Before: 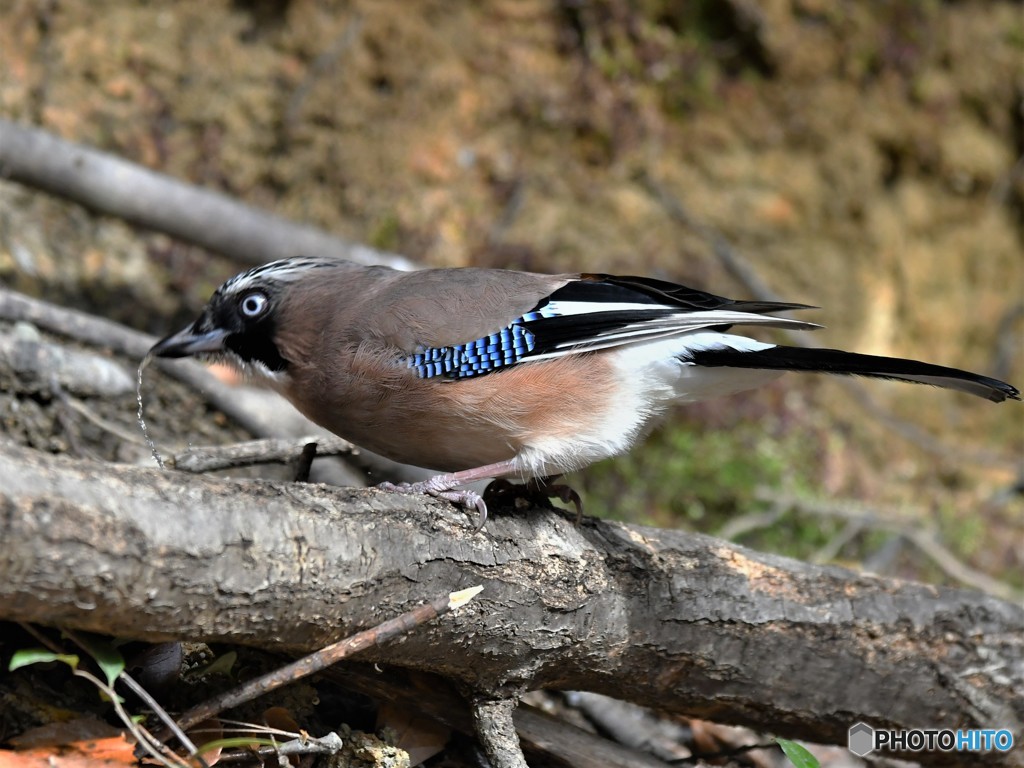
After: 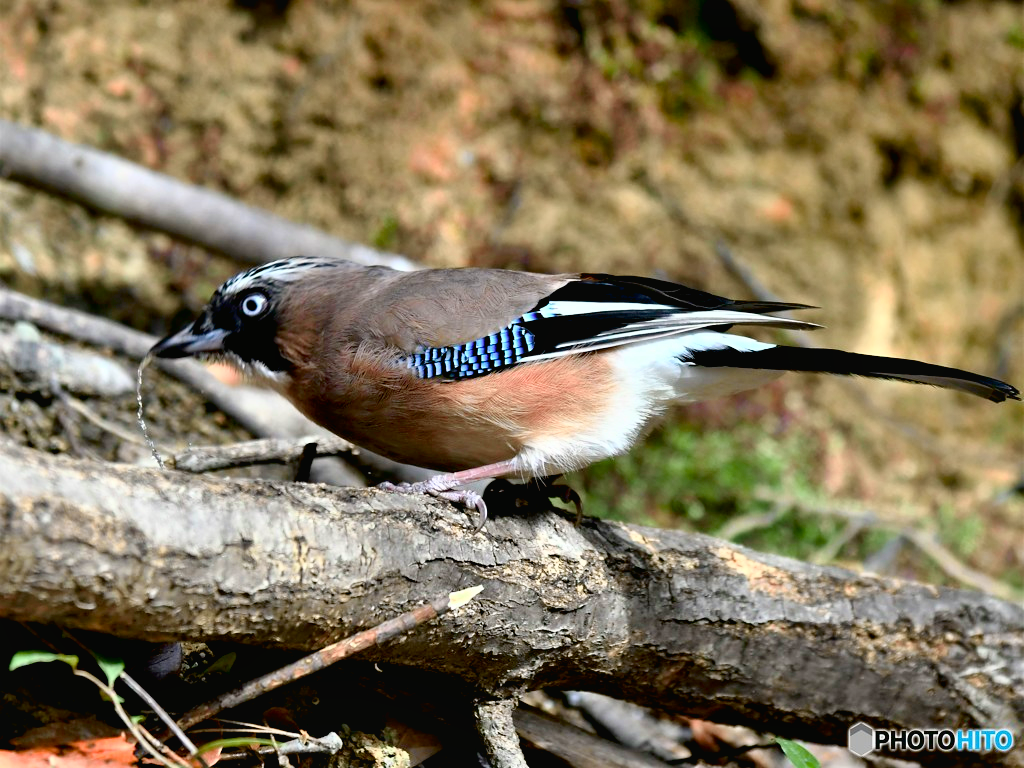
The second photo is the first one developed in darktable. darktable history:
local contrast: mode bilateral grid, contrast 20, coarseness 50, detail 119%, midtone range 0.2
color balance rgb: global offset › luminance -0.98%, perceptual saturation grading › global saturation 20%, perceptual saturation grading › highlights -25.819%, perceptual saturation grading › shadows 25.17%
tone curve: curves: ch0 [(0, 0.024) (0.049, 0.038) (0.176, 0.162) (0.311, 0.337) (0.416, 0.471) (0.565, 0.658) (0.817, 0.911) (1, 1)]; ch1 [(0, 0) (0.351, 0.347) (0.446, 0.42) (0.481, 0.463) (0.504, 0.504) (0.522, 0.521) (0.546, 0.563) (0.622, 0.664) (0.728, 0.786) (1, 1)]; ch2 [(0, 0) (0.327, 0.324) (0.427, 0.413) (0.458, 0.444) (0.502, 0.504) (0.526, 0.539) (0.547, 0.581) (0.601, 0.61) (0.76, 0.765) (1, 1)], color space Lab, independent channels, preserve colors none
shadows and highlights: shadows 31.49, highlights -32.1, soften with gaussian
